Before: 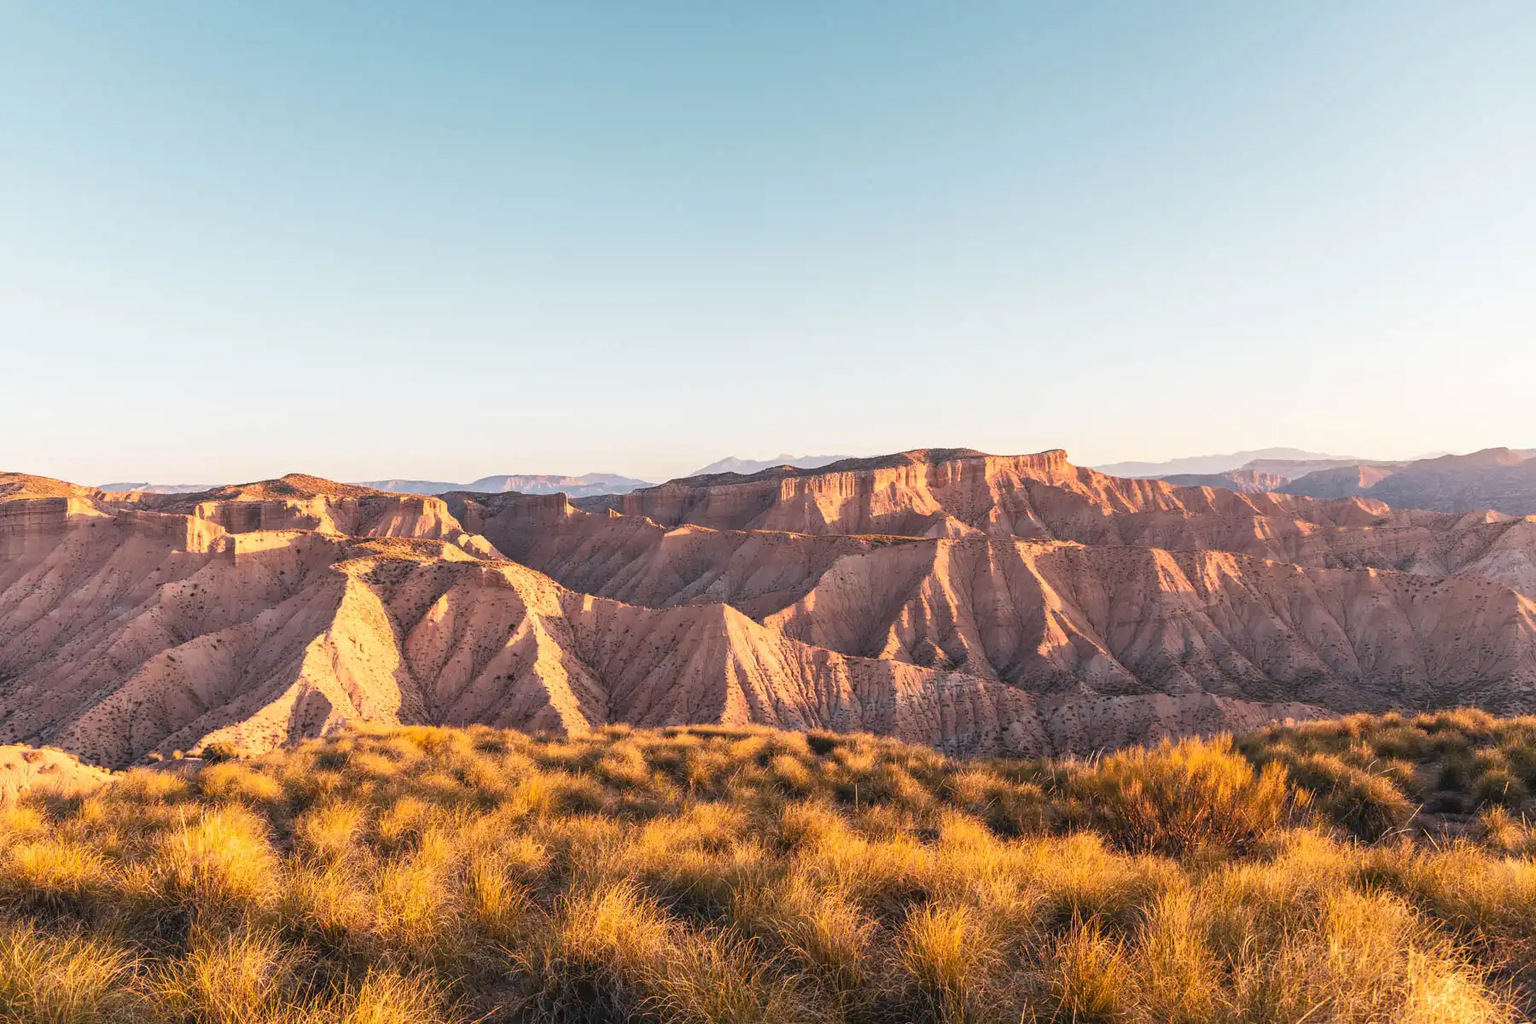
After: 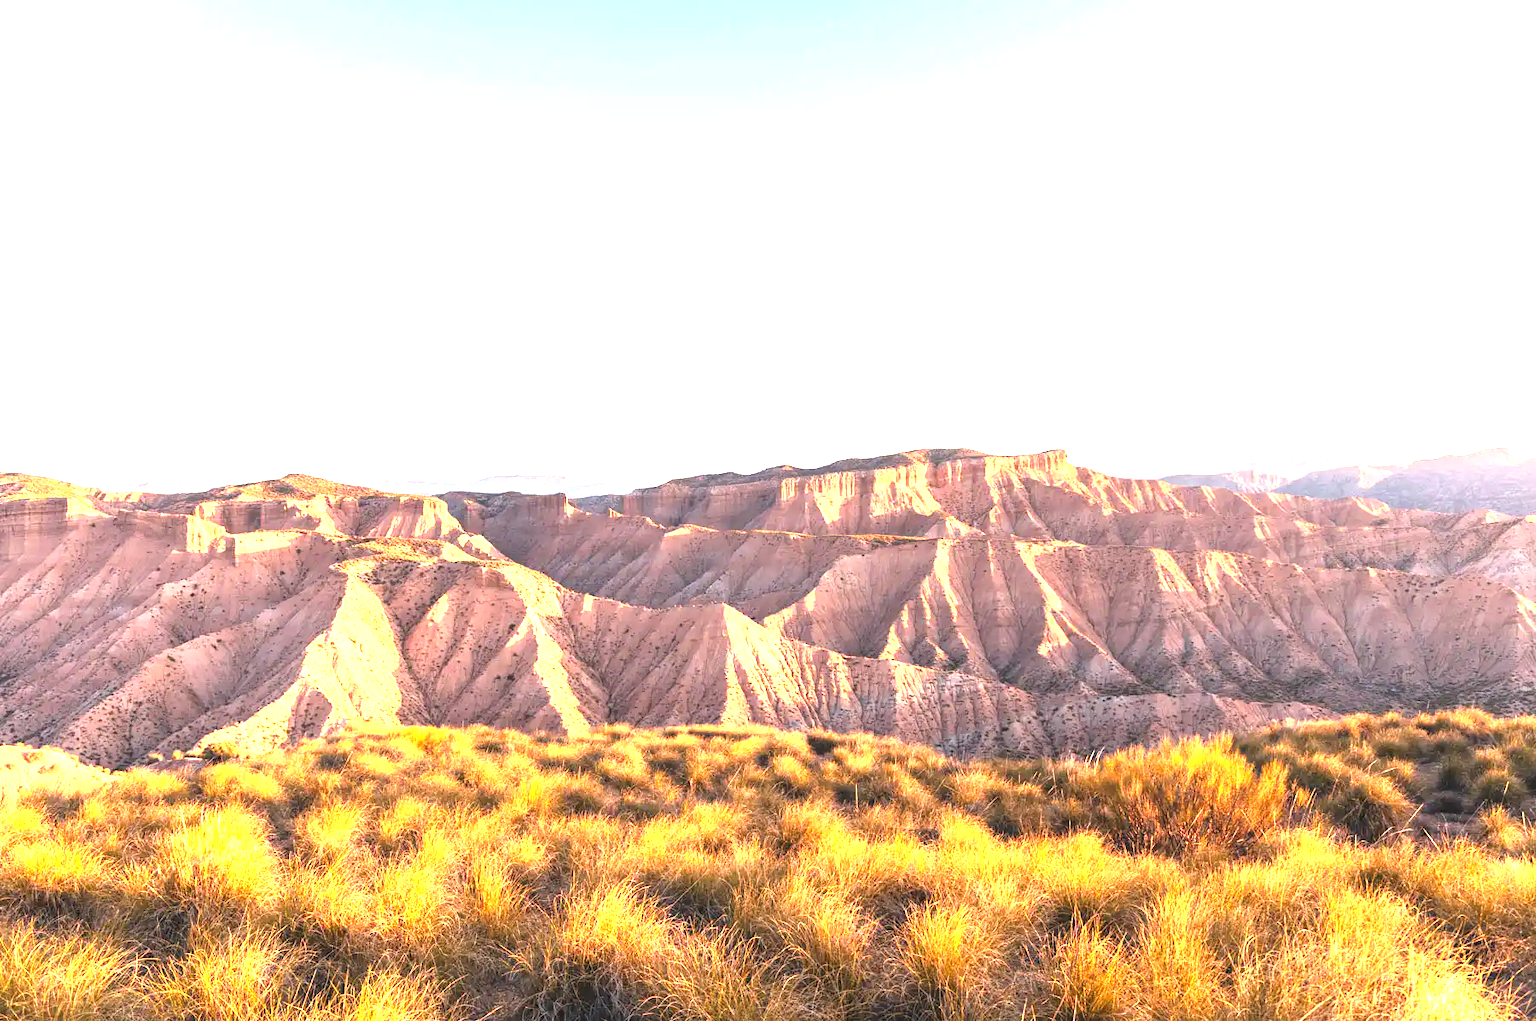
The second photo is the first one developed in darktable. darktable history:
crop: top 0.082%, bottom 0.116%
exposure: exposure 1.495 EV, compensate highlight preservation false
